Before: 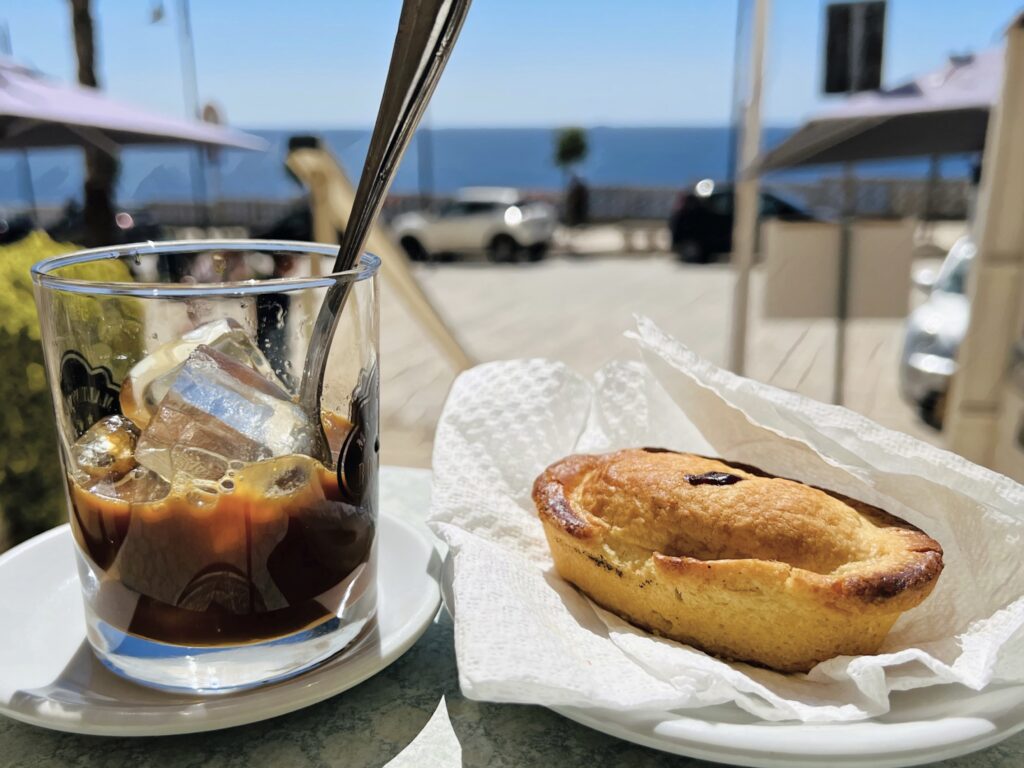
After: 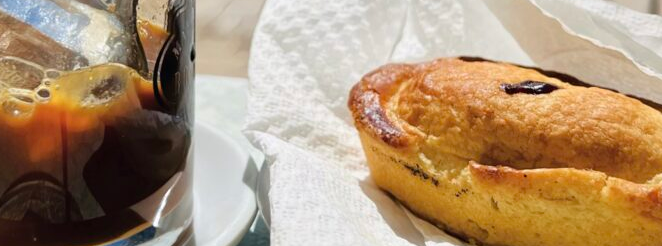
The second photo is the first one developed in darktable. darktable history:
crop: left 18.047%, top 50.993%, right 17.258%, bottom 16.883%
